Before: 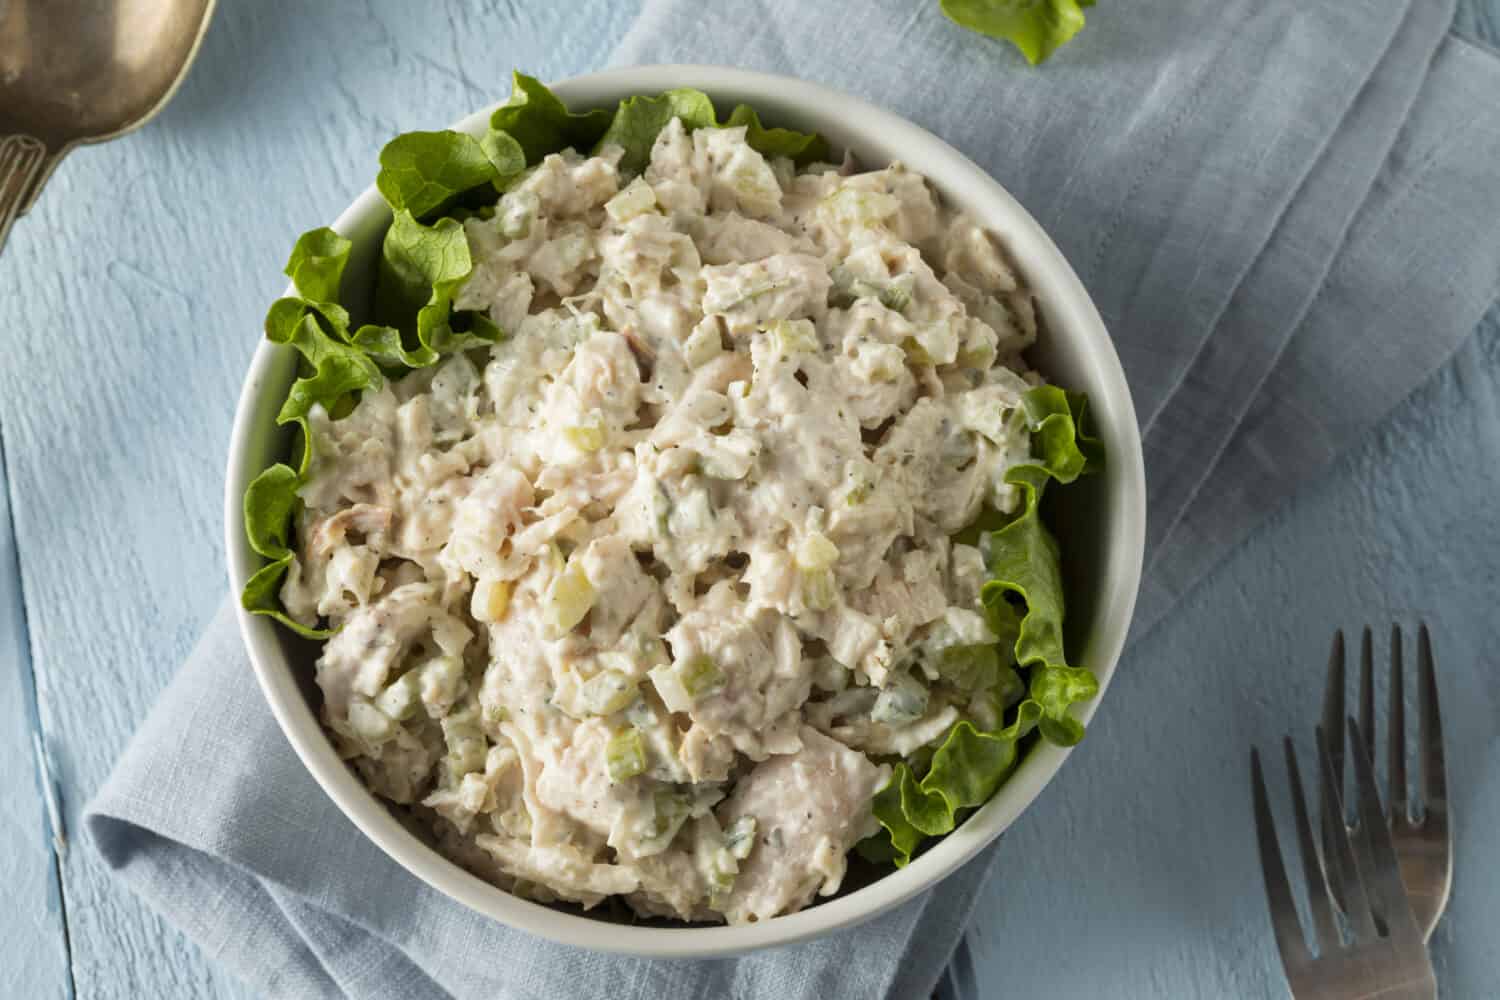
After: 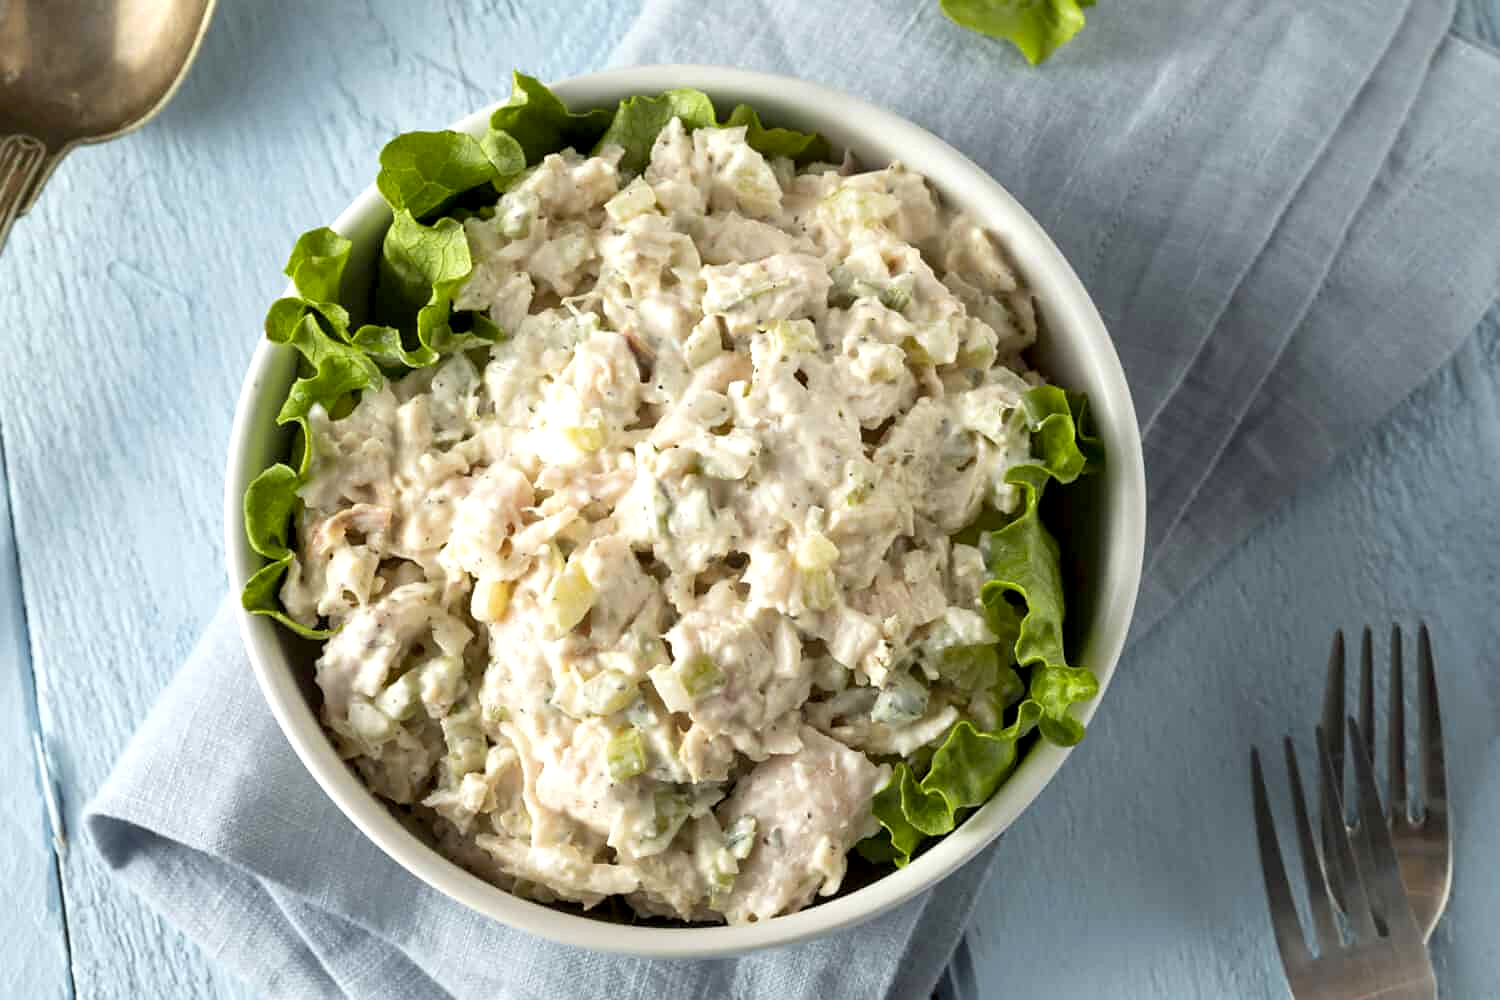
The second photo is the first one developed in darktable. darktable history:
sharpen: radius 1.487, amount 0.409, threshold 1.332
exposure: black level correction 0.004, exposure 0.413 EV, compensate exposure bias true, compensate highlight preservation false
